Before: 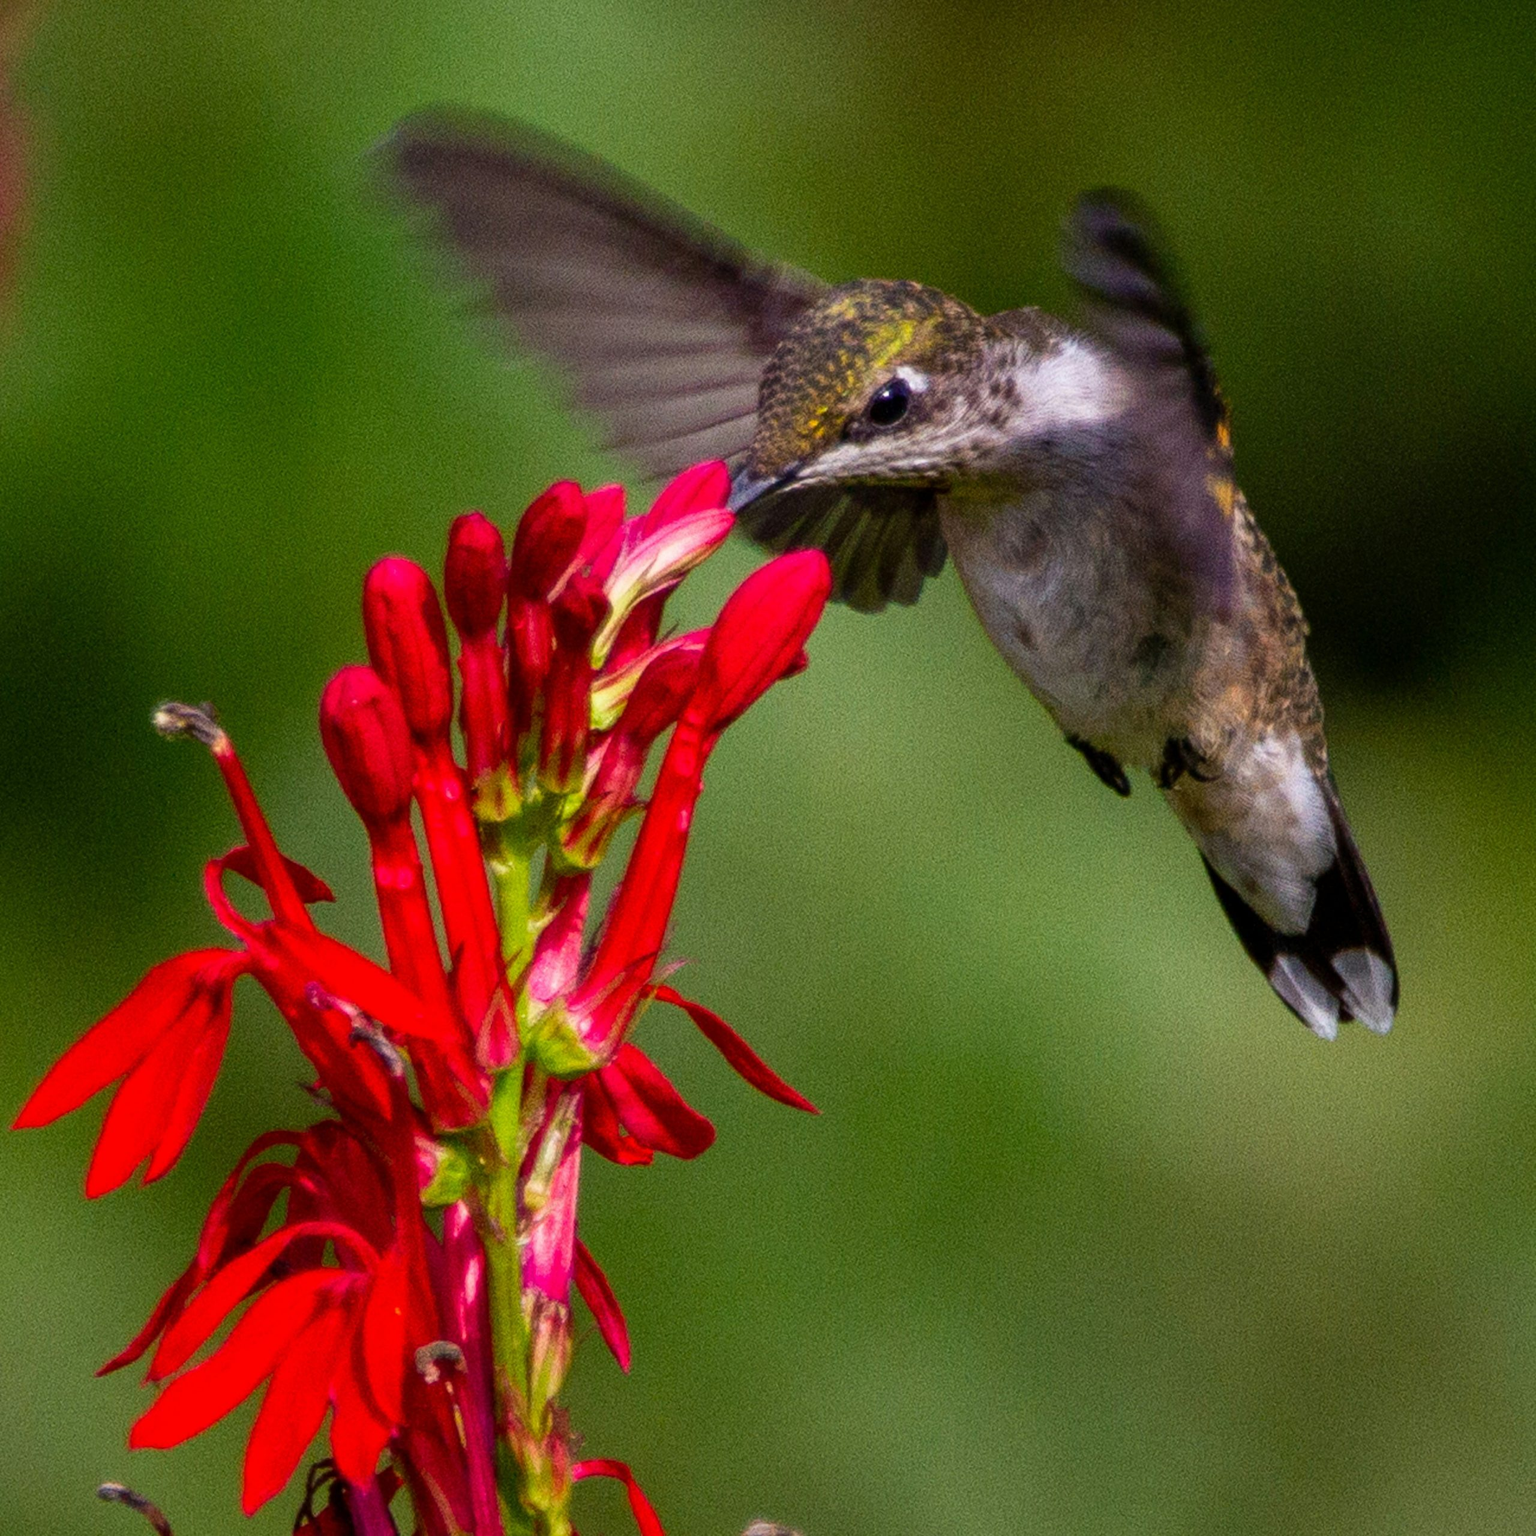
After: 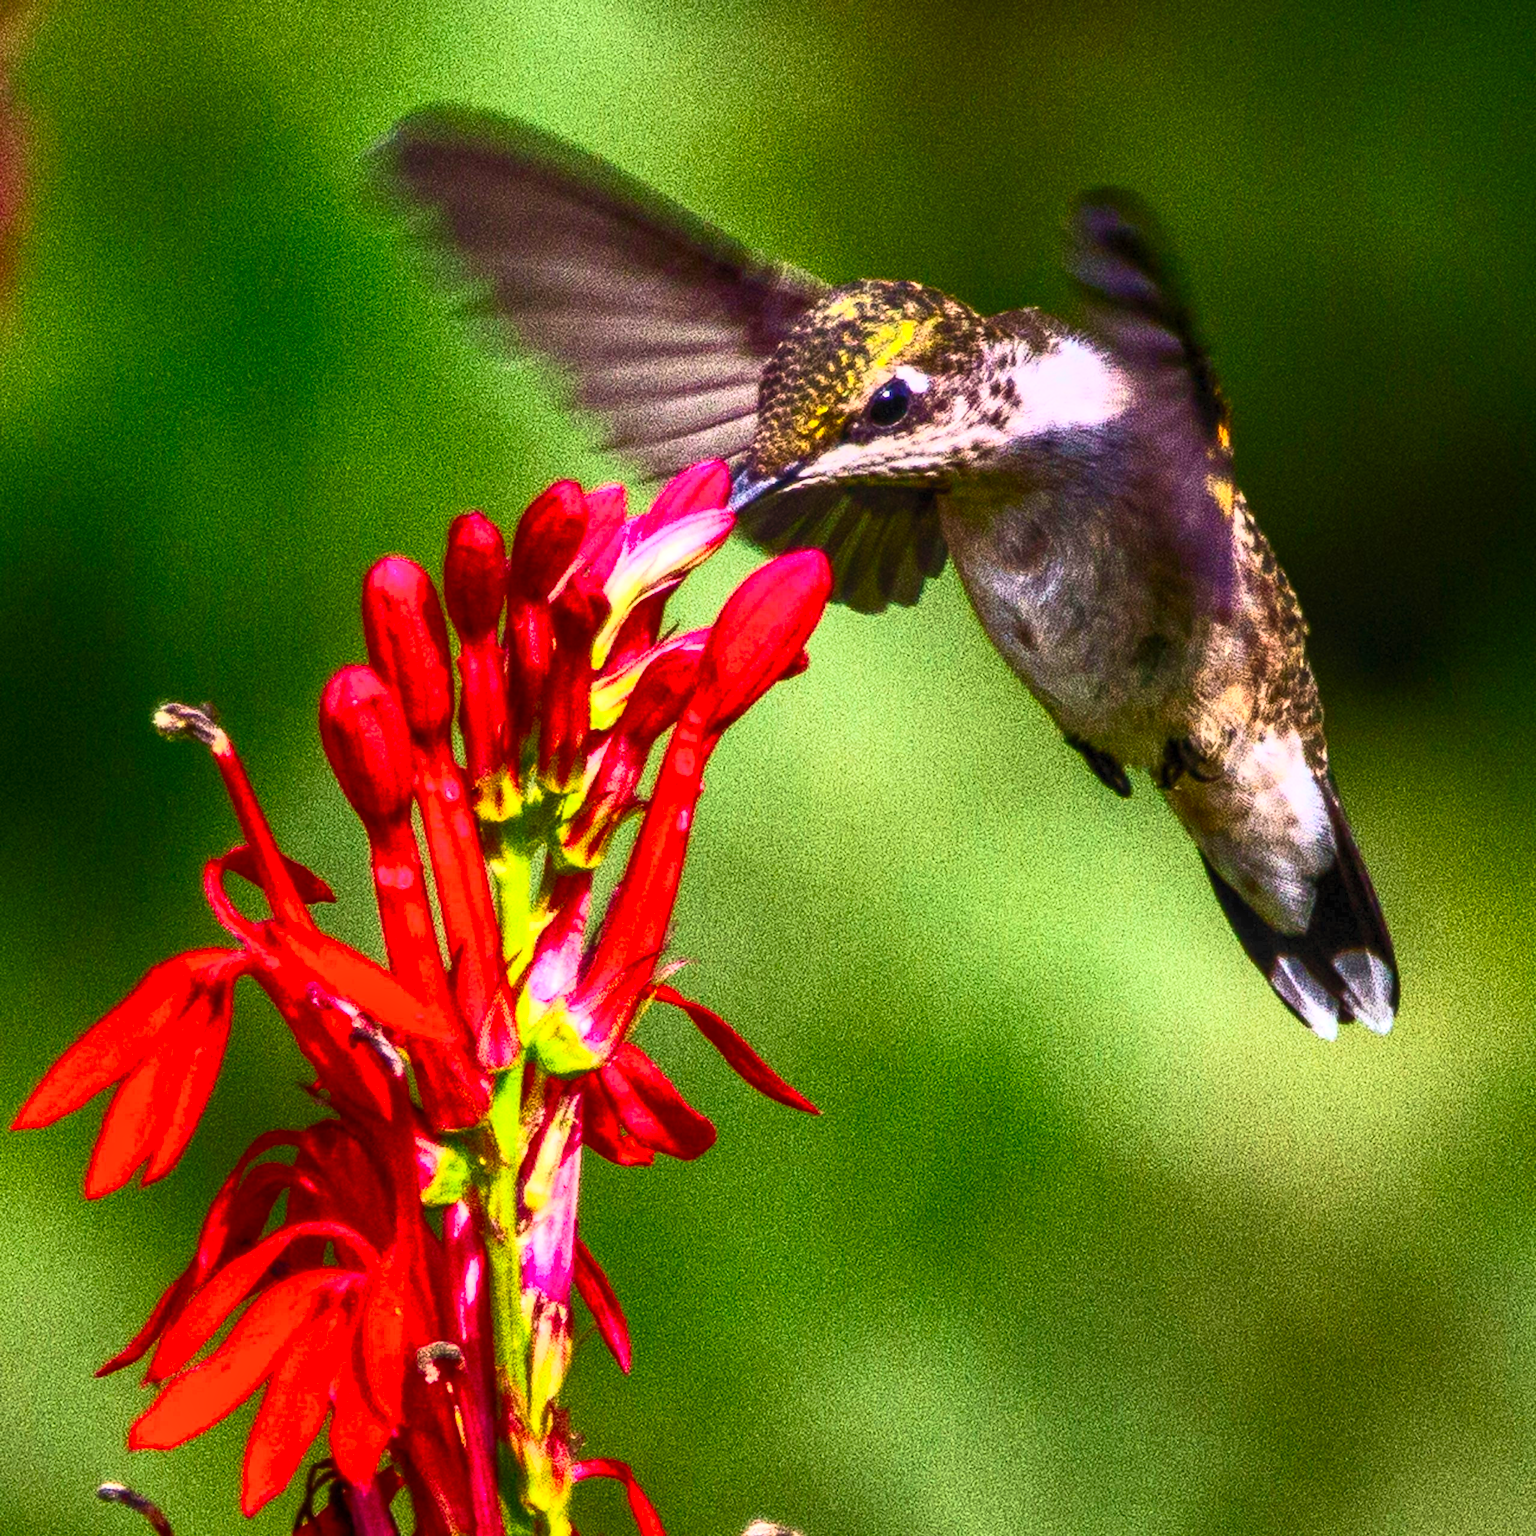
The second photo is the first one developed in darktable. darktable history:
contrast brightness saturation: contrast 0.843, brightness 0.582, saturation 0.58
exposure: exposure 0.026 EV, compensate highlight preservation false
velvia: on, module defaults
local contrast: on, module defaults
